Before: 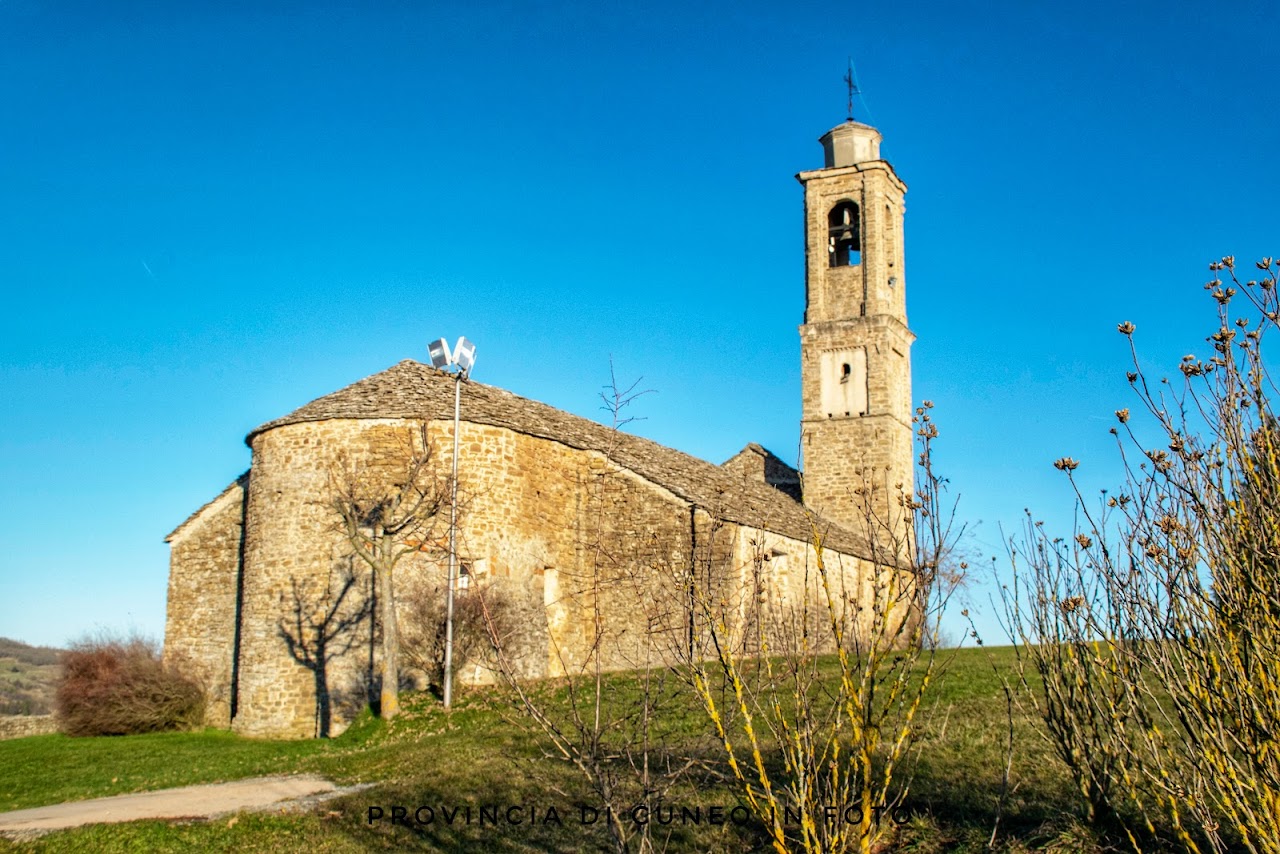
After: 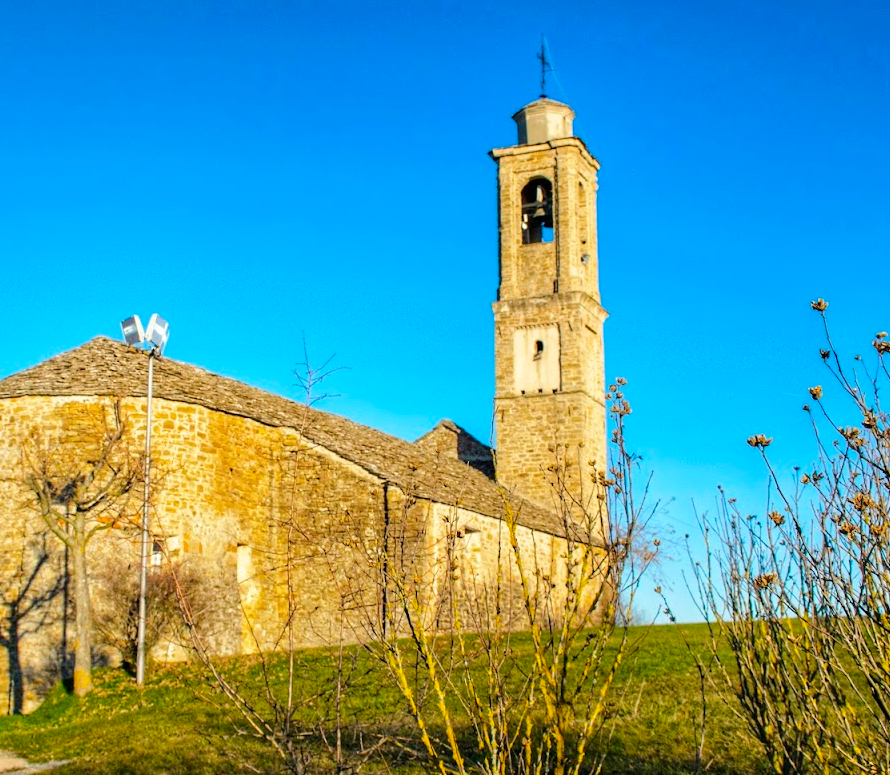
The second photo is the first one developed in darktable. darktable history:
crop and rotate: left 24.034%, top 2.838%, right 6.406%, bottom 6.299%
color balance rgb: perceptual saturation grading › global saturation 25%, perceptual brilliance grading › mid-tones 10%, perceptual brilliance grading › shadows 15%, global vibrance 20%
